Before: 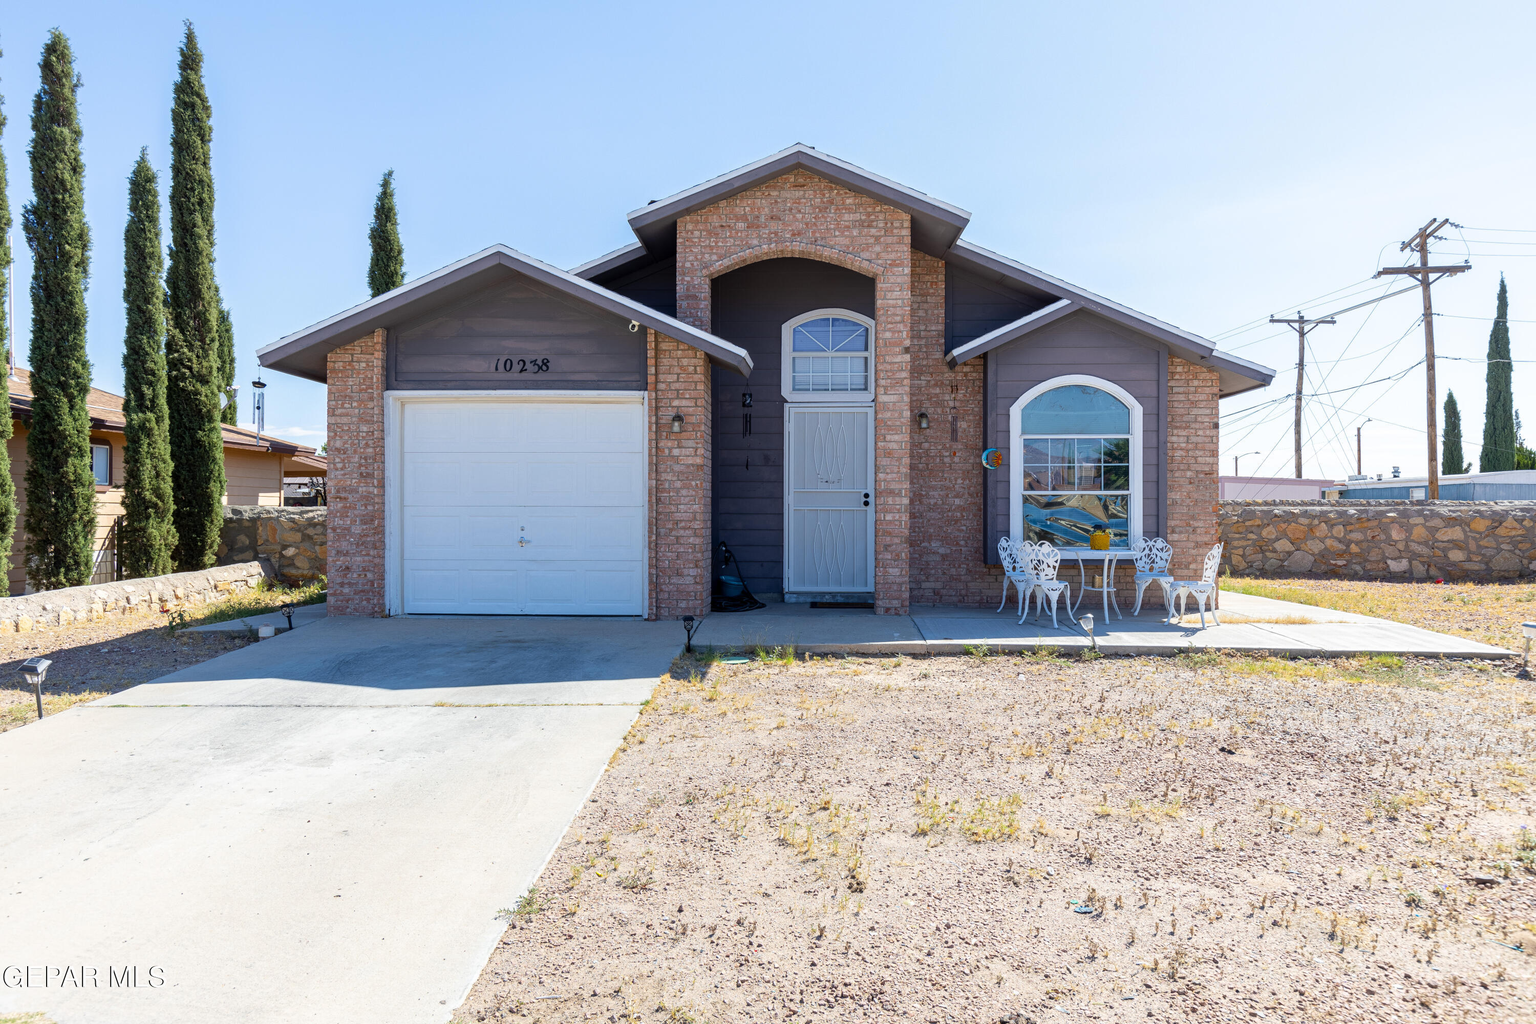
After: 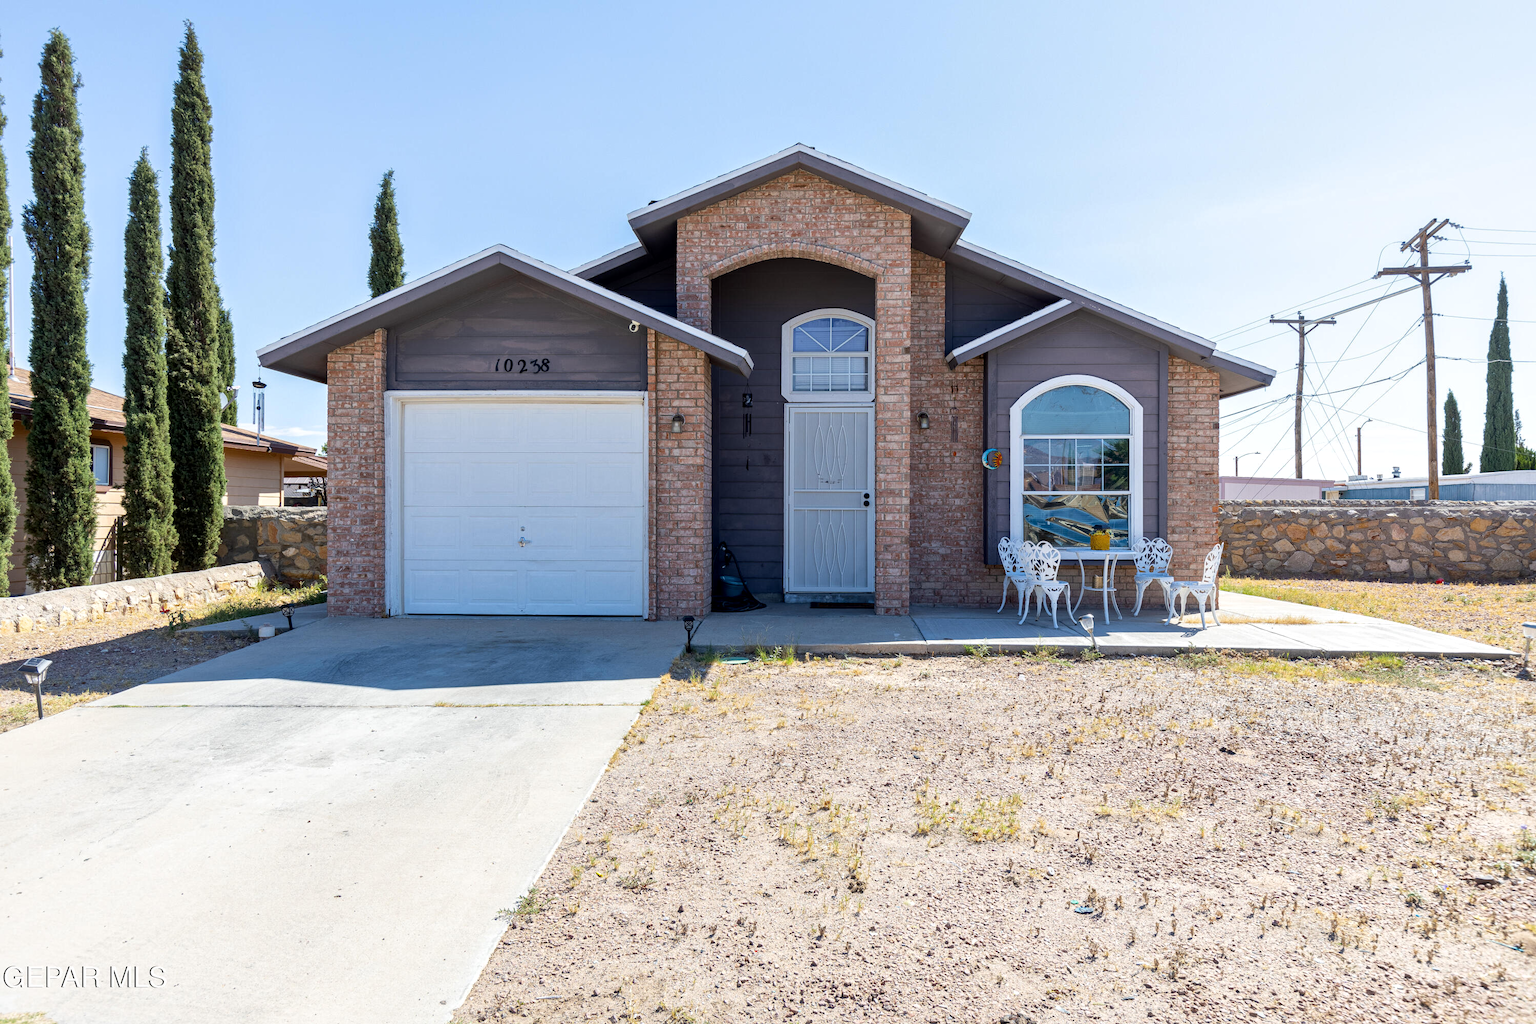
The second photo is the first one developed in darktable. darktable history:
local contrast: mode bilateral grid, contrast 26, coarseness 50, detail 123%, midtone range 0.2
